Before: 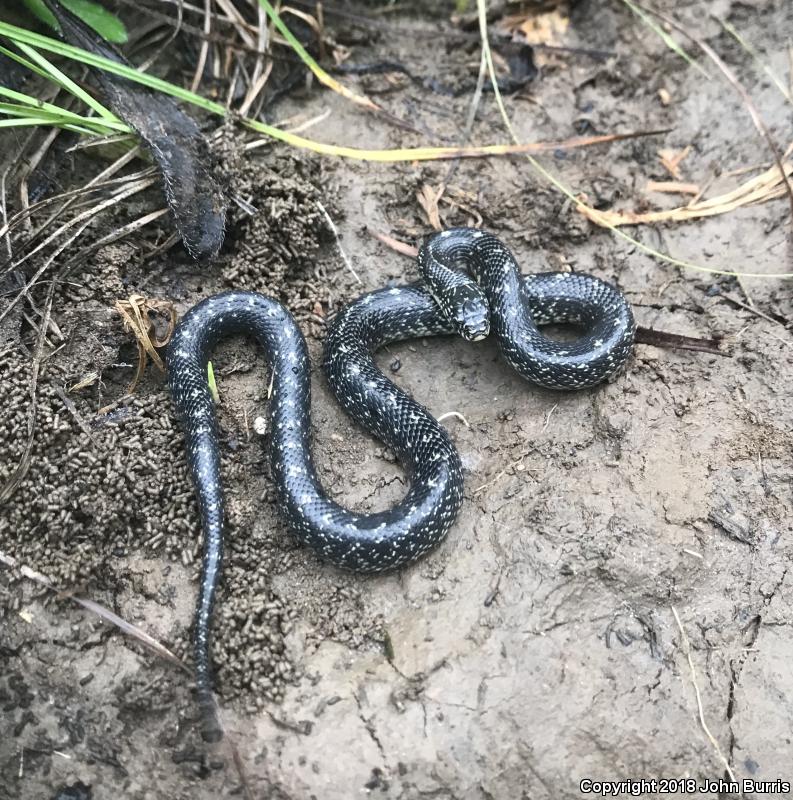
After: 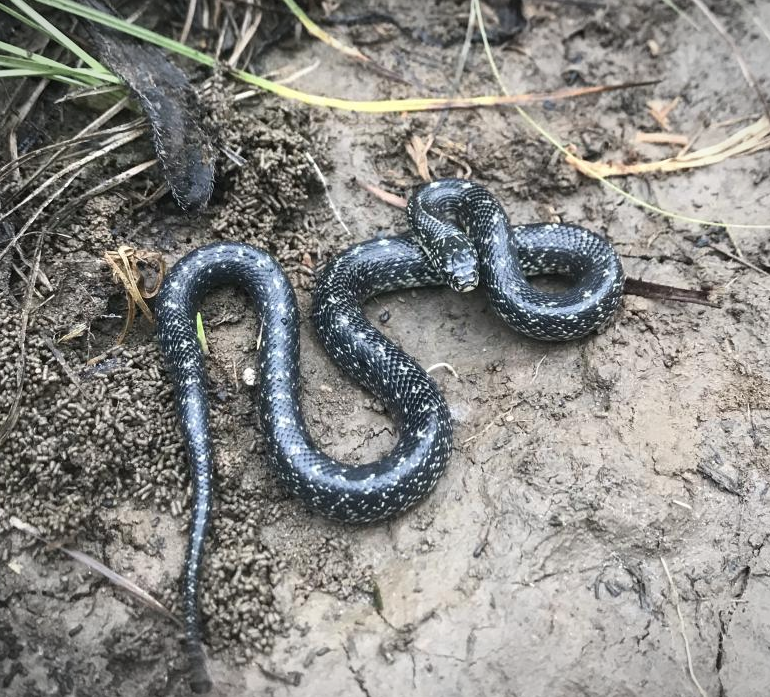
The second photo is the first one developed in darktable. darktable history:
crop: left 1.507%, top 6.147%, right 1.379%, bottom 6.637%
vignetting: fall-off start 100%, brightness -0.282, width/height ratio 1.31
